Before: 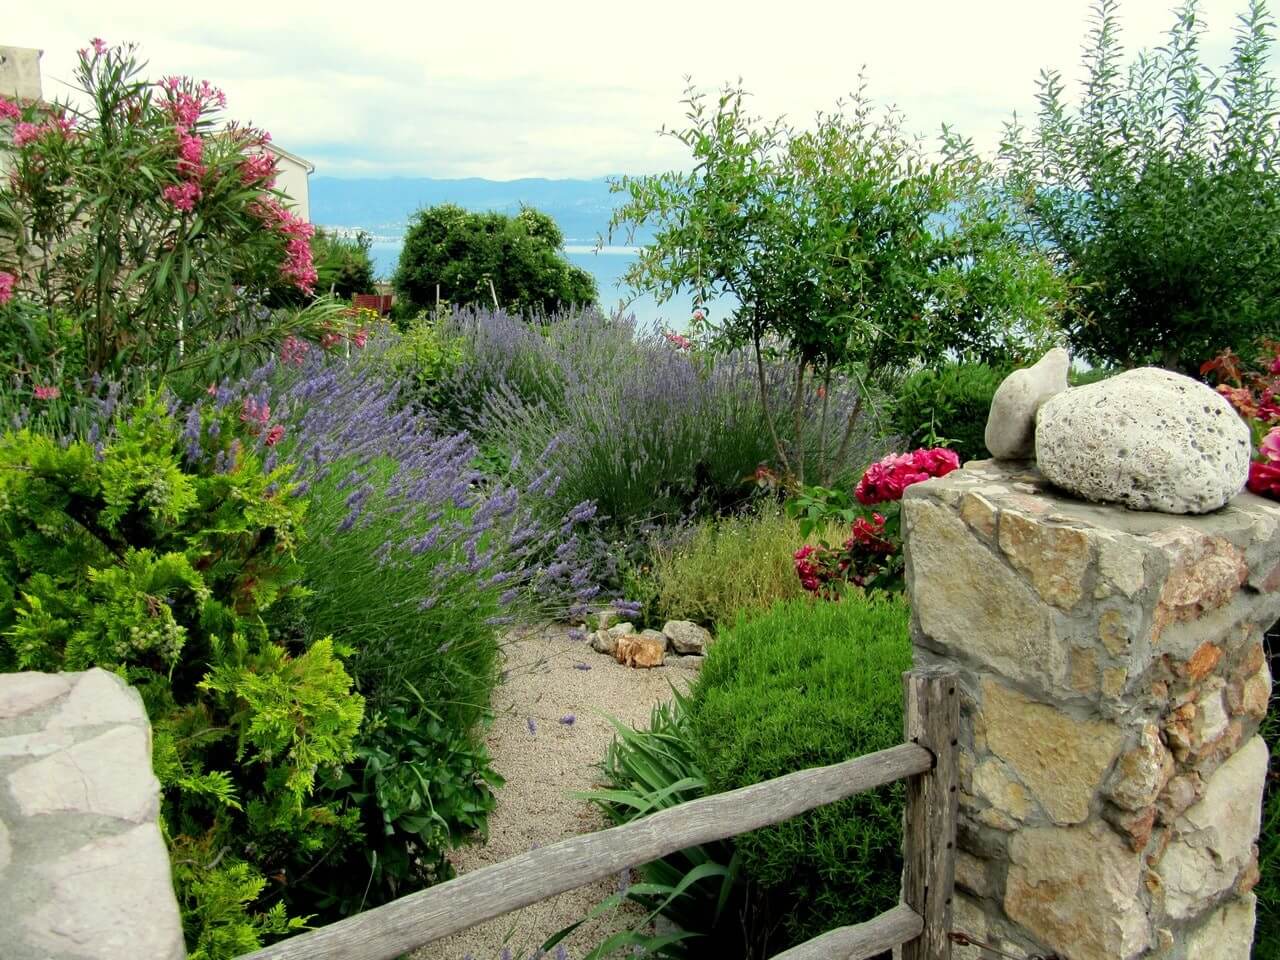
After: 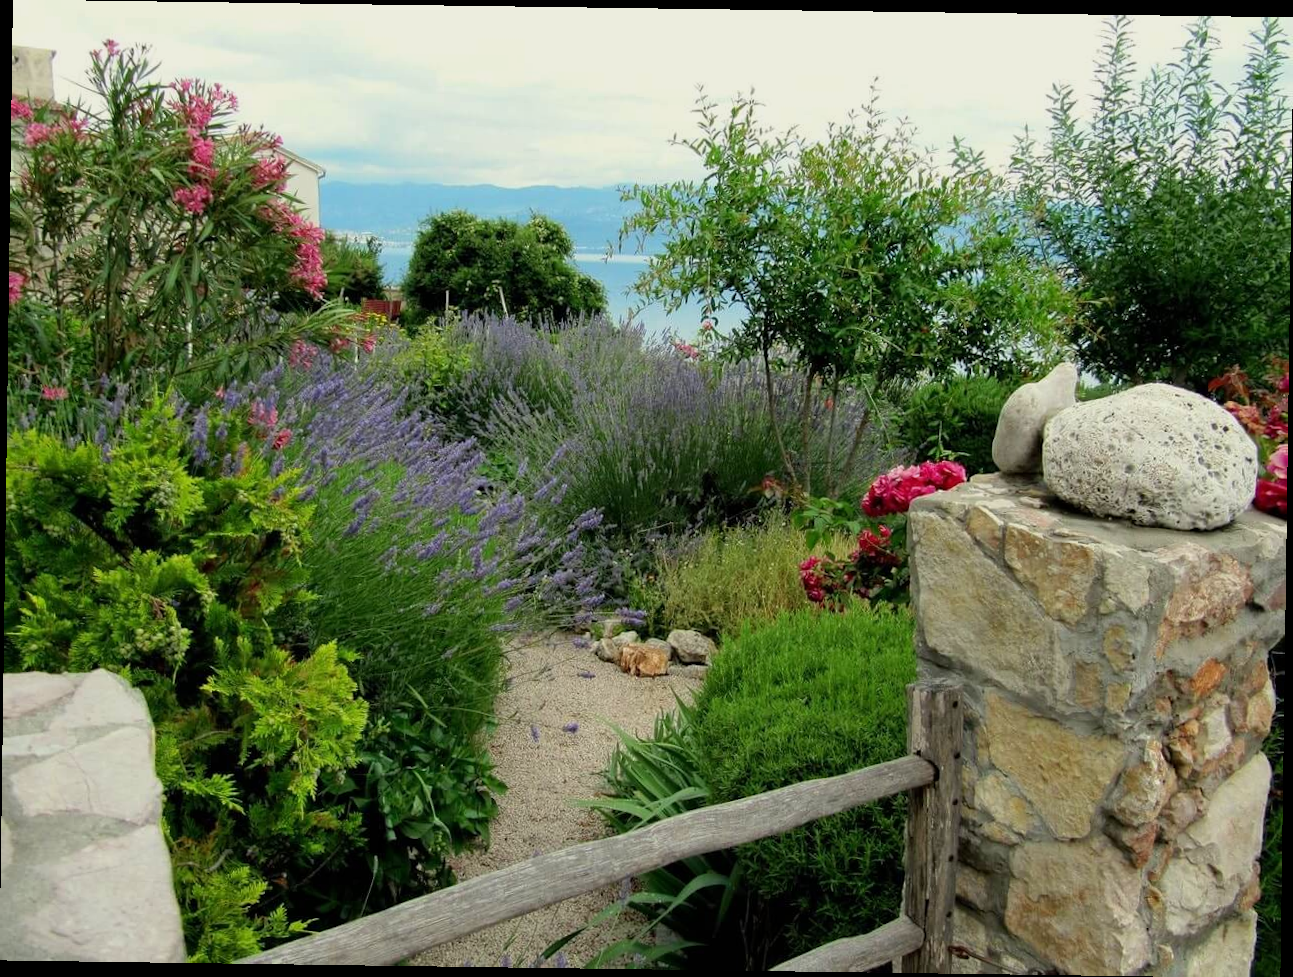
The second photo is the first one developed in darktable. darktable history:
exposure: exposure -0.242 EV, compensate highlight preservation false
rotate and perspective: rotation 0.8°, automatic cropping off
rgb levels: preserve colors max RGB
